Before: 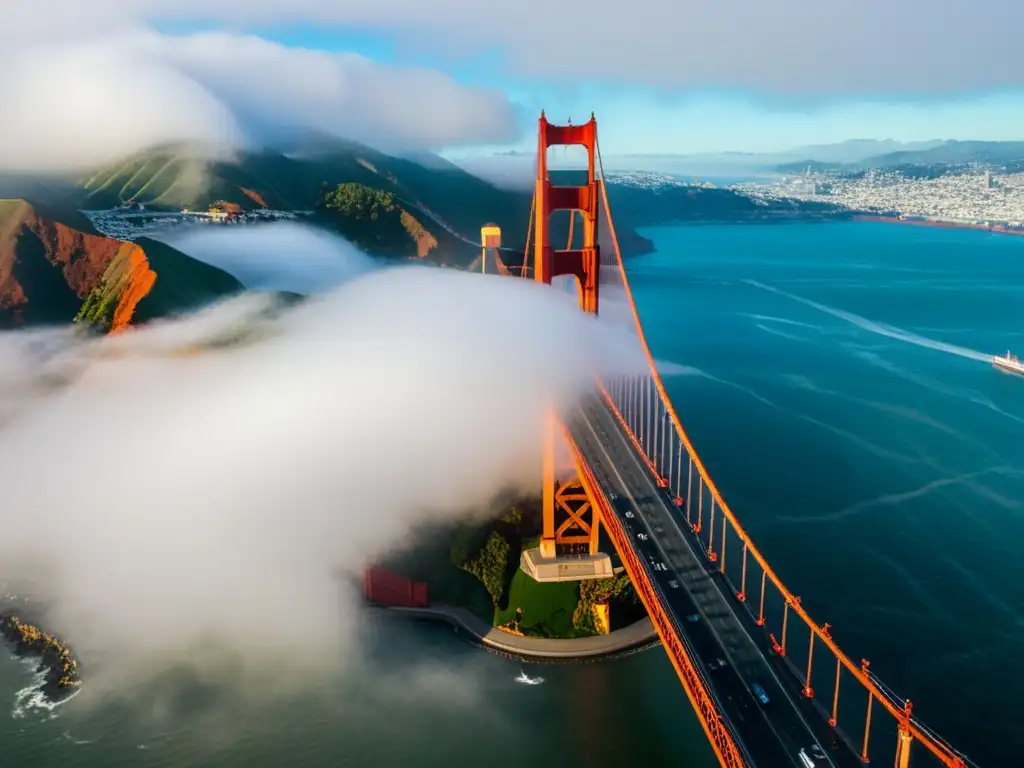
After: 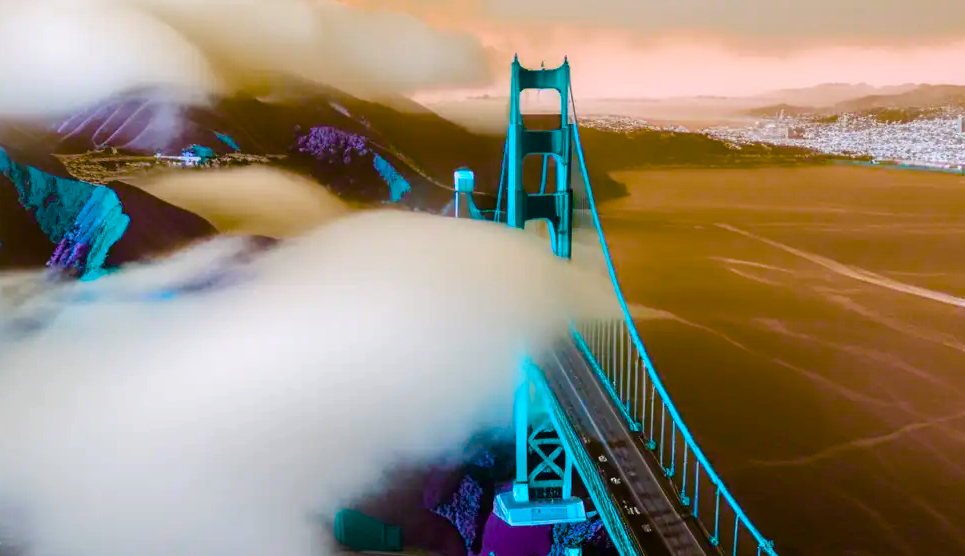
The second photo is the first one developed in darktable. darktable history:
crop: left 2.721%, top 7.385%, right 3.039%, bottom 20.157%
color balance rgb: shadows lift › chroma 4.212%, shadows lift › hue 254.38°, highlights gain › chroma 0.271%, highlights gain › hue 332.88°, linear chroma grading › global chroma 15.191%, perceptual saturation grading › global saturation 20%, perceptual saturation grading › highlights -49.219%, perceptual saturation grading › shadows 25.288%, hue shift 179.95°, global vibrance 49.497%, contrast 0.28%
